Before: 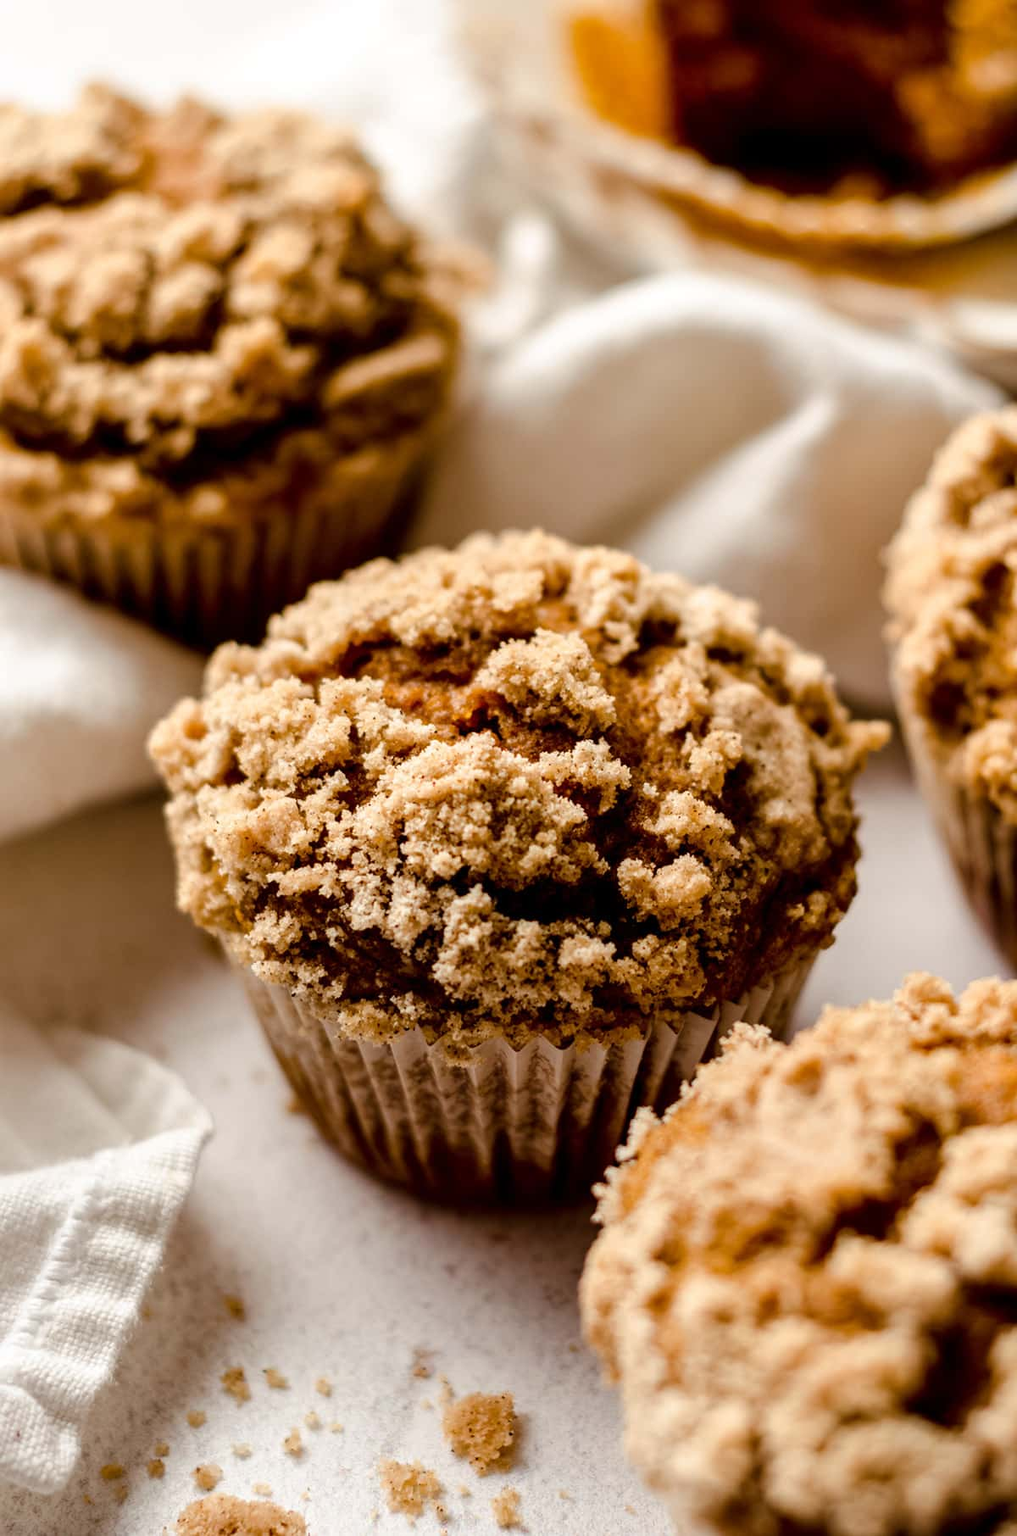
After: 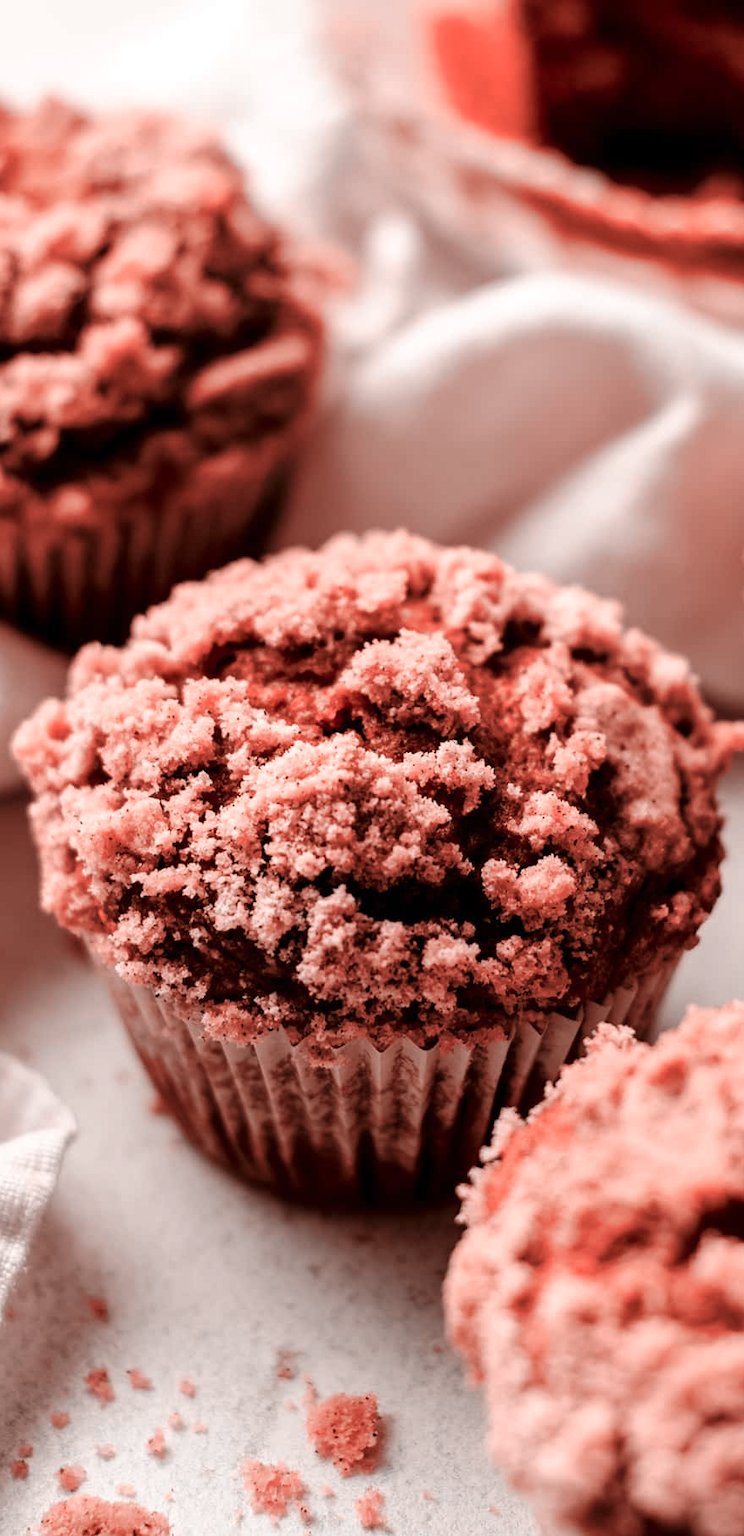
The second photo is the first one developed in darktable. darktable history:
color zones: curves: ch2 [(0, 0.5) (0.084, 0.497) (0.323, 0.335) (0.4, 0.497) (1, 0.5)], process mode strong
tone equalizer: on, module defaults
crop: left 13.443%, right 13.31%
